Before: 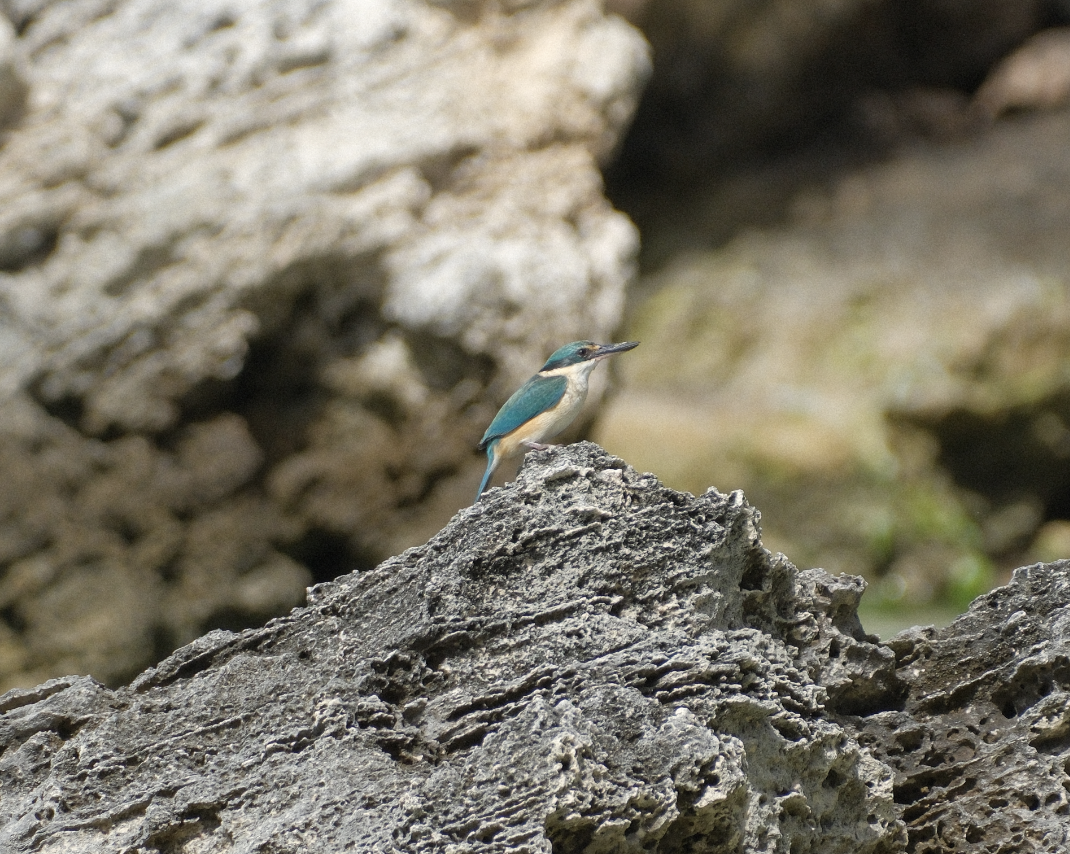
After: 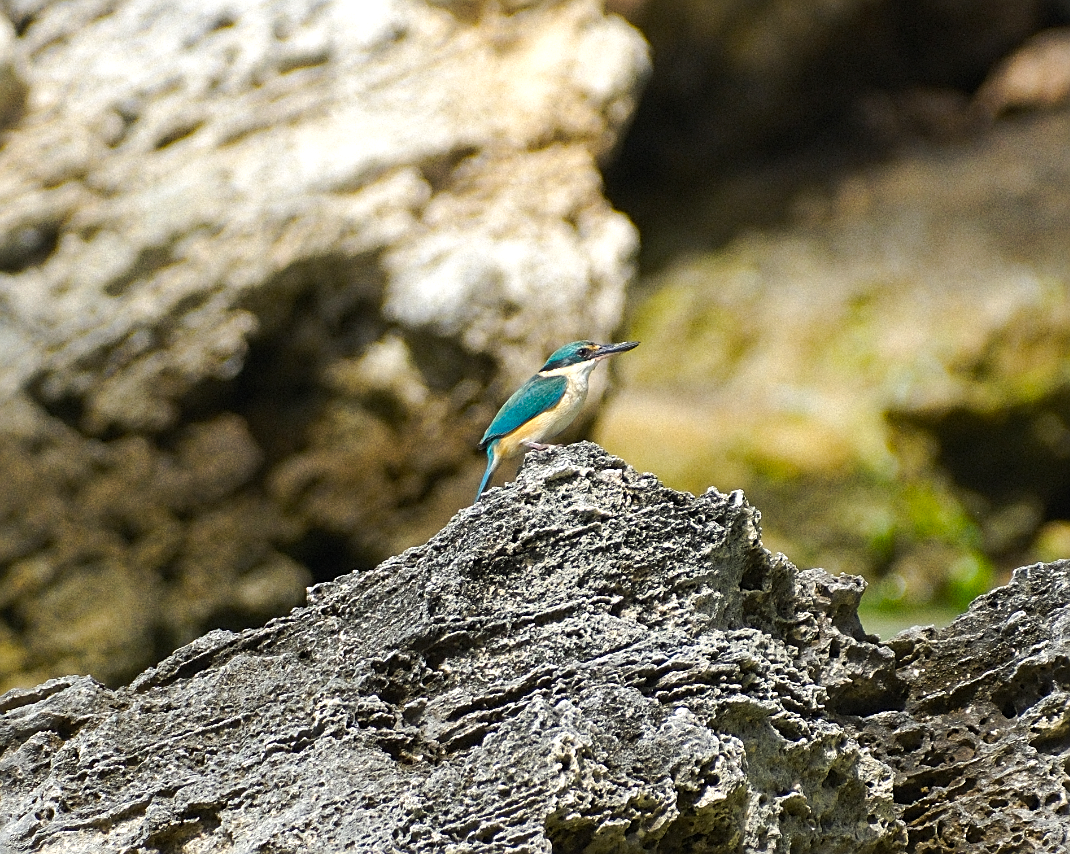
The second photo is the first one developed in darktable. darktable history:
tone equalizer: -8 EV -0.391 EV, -7 EV -0.414 EV, -6 EV -0.348 EV, -5 EV -0.261 EV, -3 EV 0.234 EV, -2 EV 0.304 EV, -1 EV 0.415 EV, +0 EV 0.404 EV, edges refinement/feathering 500, mask exposure compensation -1.57 EV, preserve details no
color balance rgb: linear chroma grading › global chroma 14.627%, perceptual saturation grading › global saturation 30.435%, global vibrance 20%
tone curve: curves: ch0 [(0, 0) (0.003, 0.003) (0.011, 0.01) (0.025, 0.023) (0.044, 0.041) (0.069, 0.064) (0.1, 0.092) (0.136, 0.125) (0.177, 0.163) (0.224, 0.207) (0.277, 0.255) (0.335, 0.309) (0.399, 0.375) (0.468, 0.459) (0.543, 0.548) (0.623, 0.629) (0.709, 0.716) (0.801, 0.808) (0.898, 0.911) (1, 1)], preserve colors none
sharpen: on, module defaults
